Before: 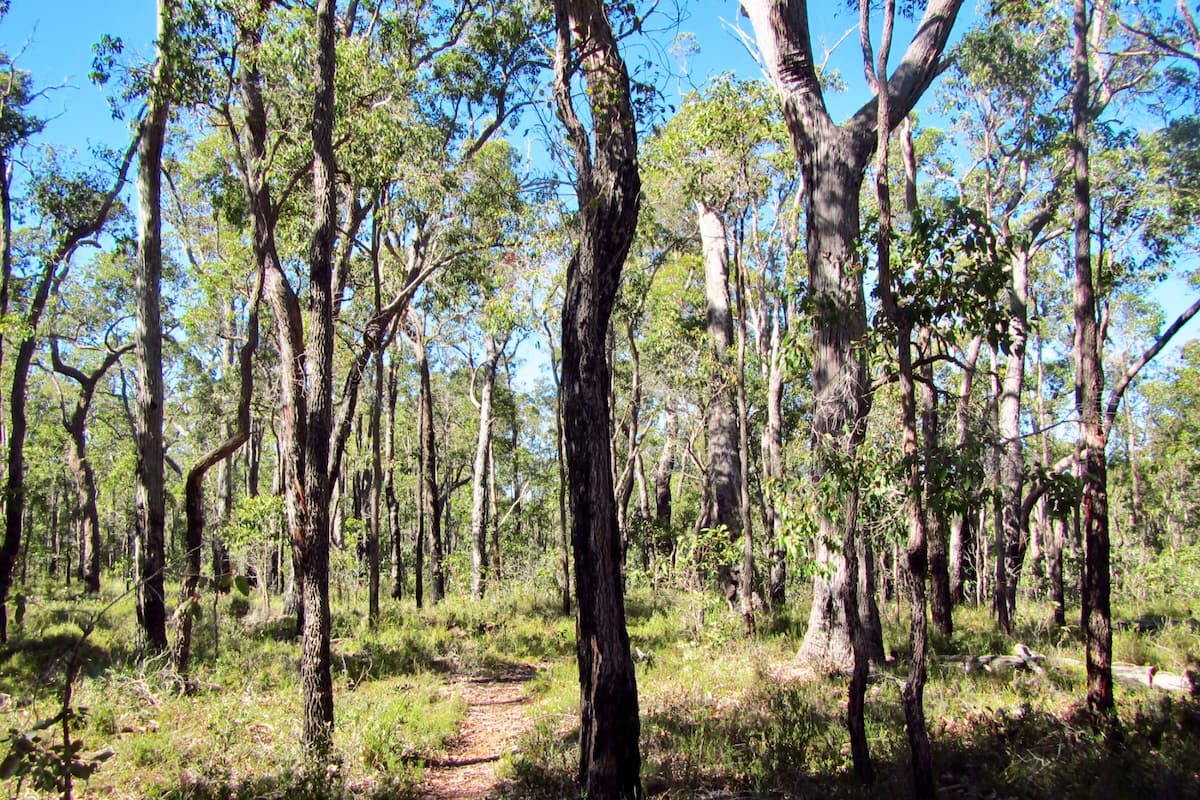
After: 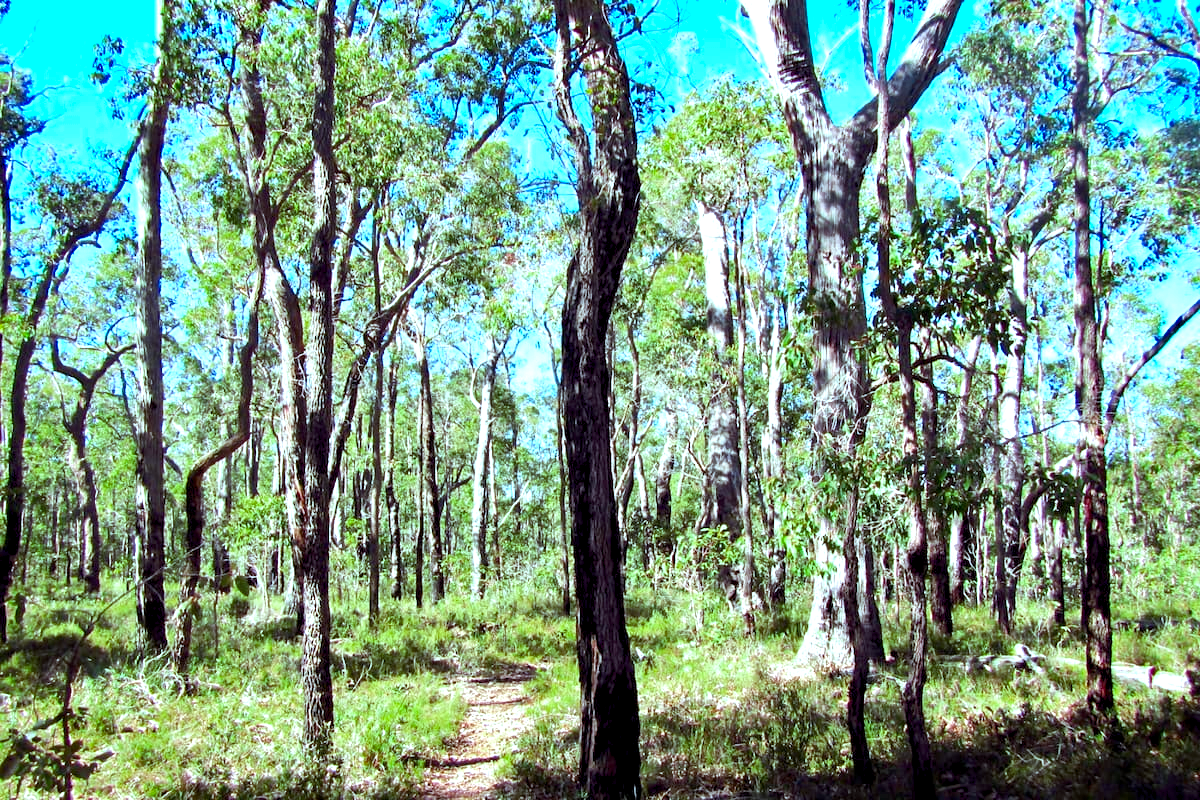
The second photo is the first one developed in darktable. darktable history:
color zones: curves: ch0 [(0.27, 0.396) (0.563, 0.504) (0.75, 0.5) (0.787, 0.307)]
color balance rgb: highlights gain › chroma 4.08%, highlights gain › hue 202.4°, global offset › luminance -0.855%, linear chroma grading › global chroma 5.204%, perceptual saturation grading › global saturation 0.061%, global vibrance 9.73%
color calibration: output R [1.003, 0.027, -0.041, 0], output G [-0.018, 1.043, -0.038, 0], output B [0.071, -0.086, 1.017, 0], illuminant as shot in camera, x 0.358, y 0.373, temperature 4628.91 K
exposure: black level correction -0.002, exposure 0.712 EV, compensate highlight preservation false
